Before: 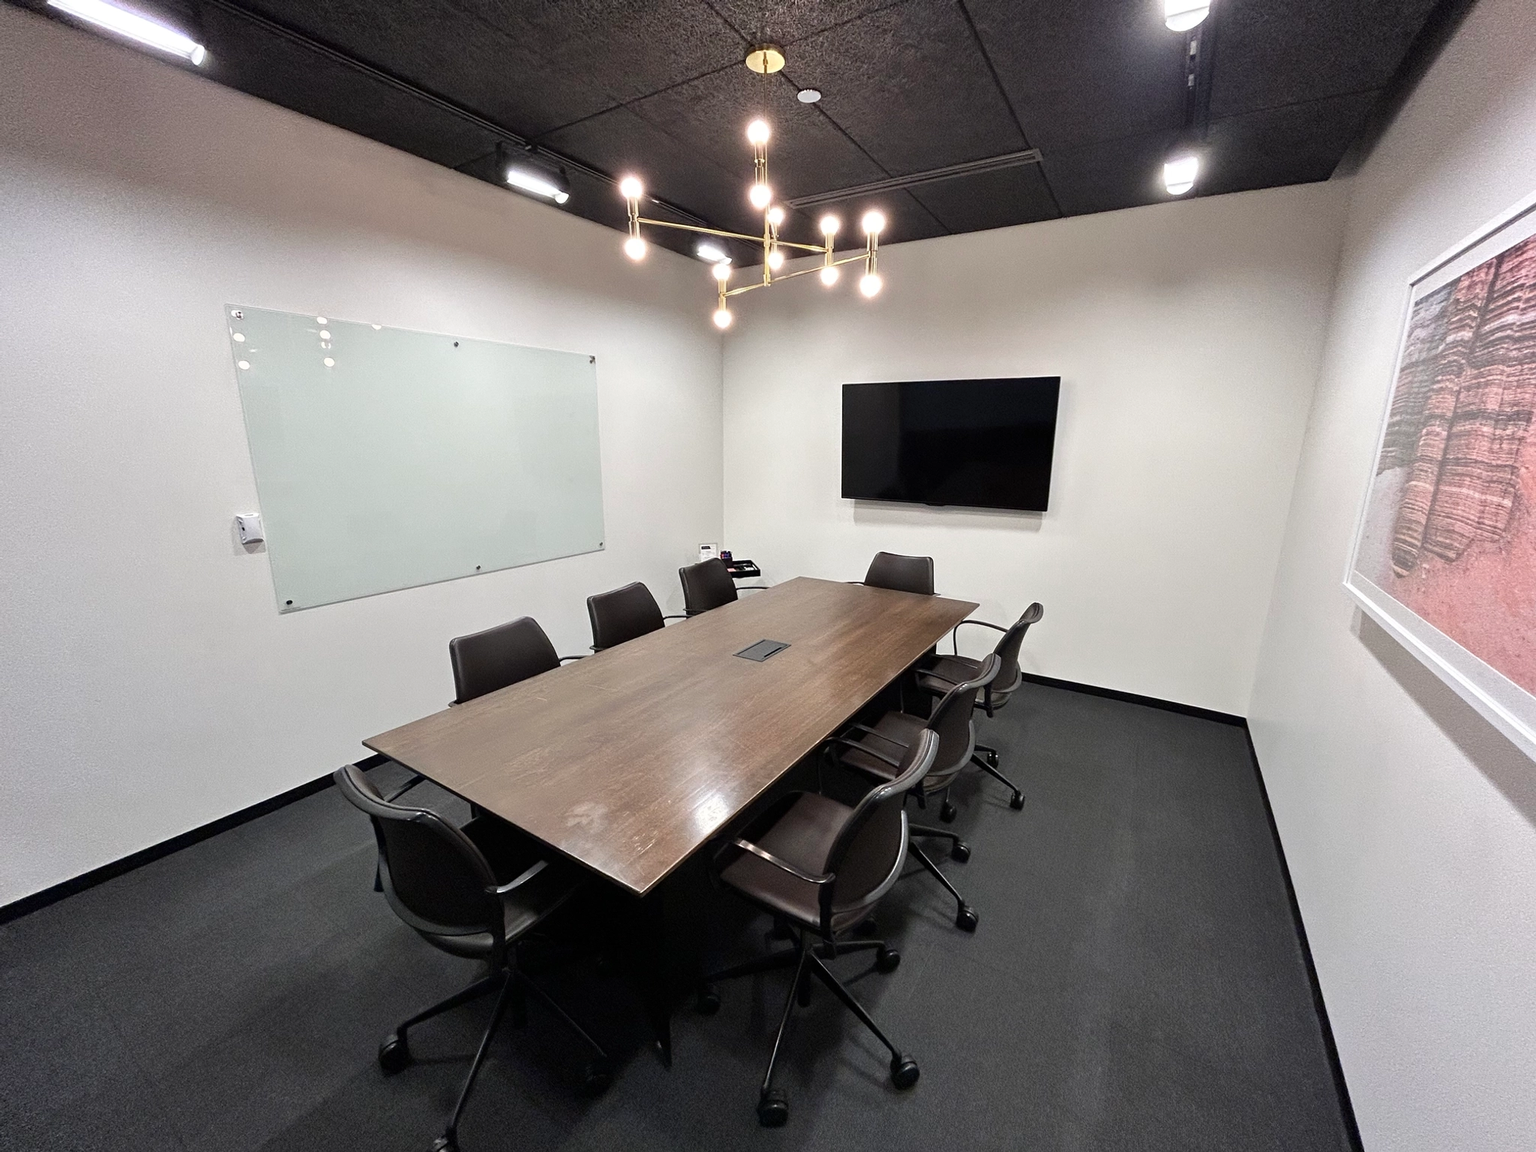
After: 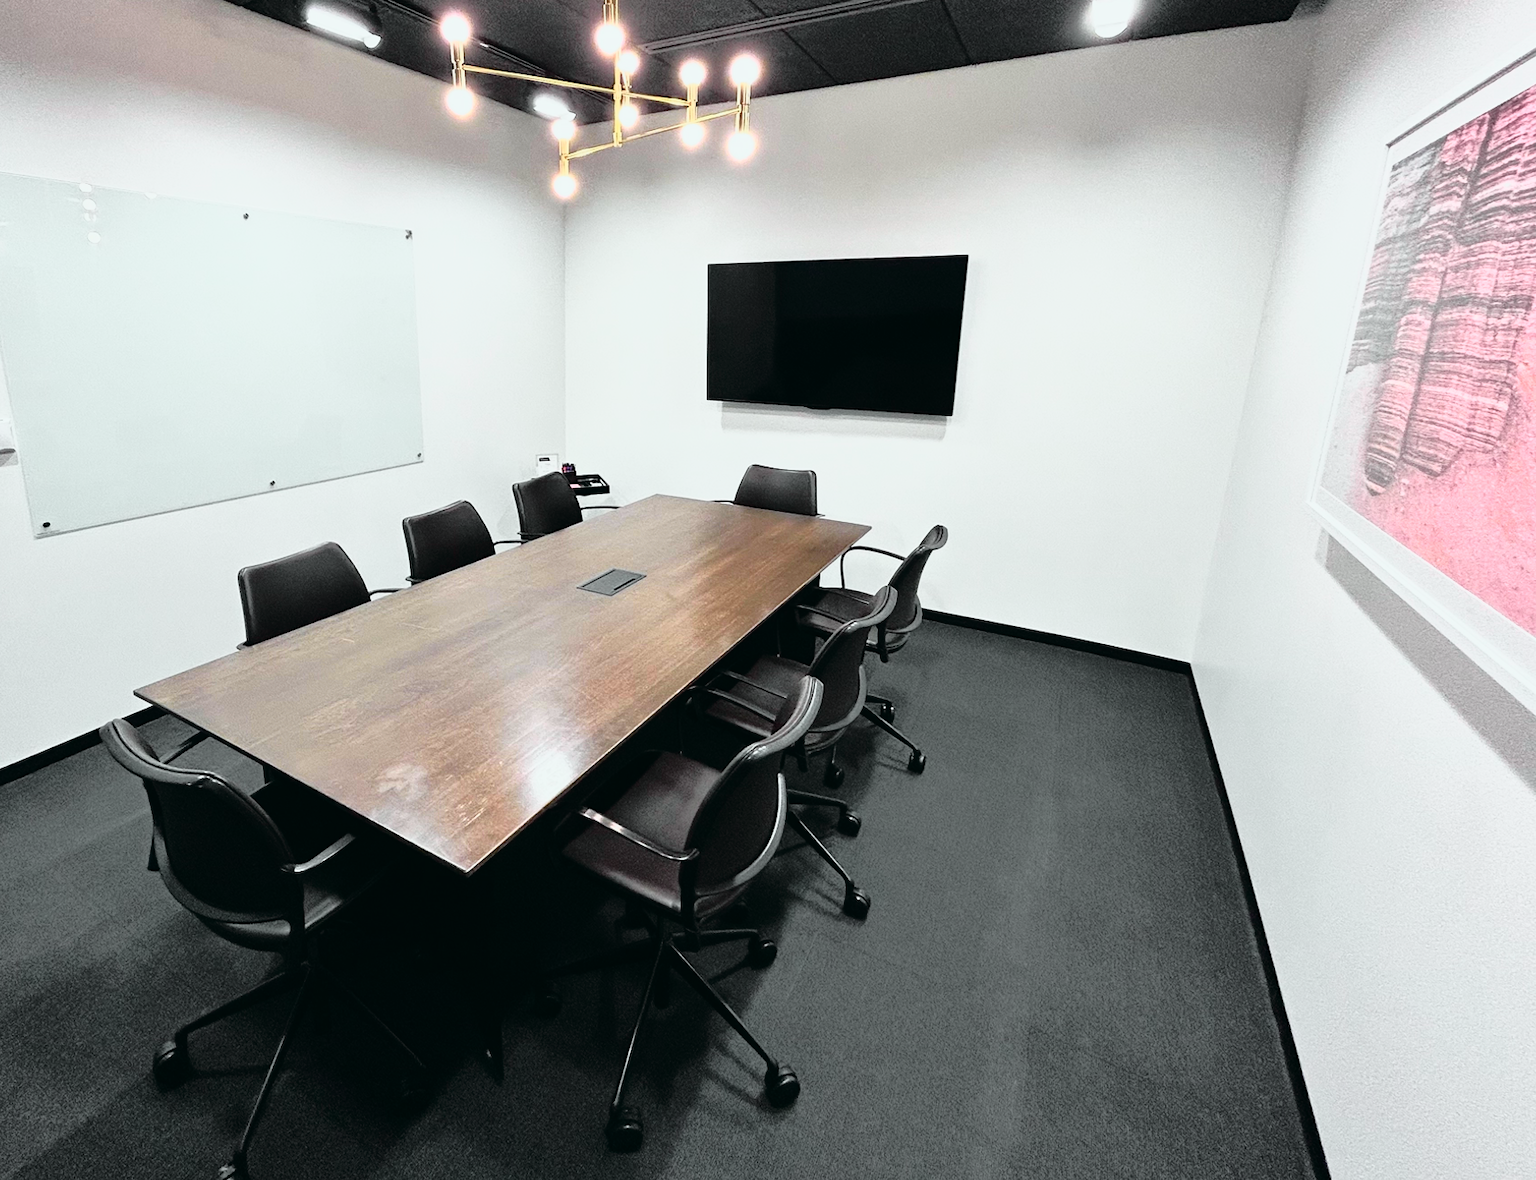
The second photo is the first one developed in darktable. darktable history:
tone curve: curves: ch0 [(0, 0.015) (0.091, 0.055) (0.184, 0.159) (0.304, 0.382) (0.492, 0.579) (0.628, 0.755) (0.832, 0.932) (0.984, 0.963)]; ch1 [(0, 0) (0.34, 0.235) (0.46, 0.46) (0.515, 0.502) (0.553, 0.567) (0.764, 0.815) (1, 1)]; ch2 [(0, 0) (0.44, 0.458) (0.479, 0.492) (0.524, 0.507) (0.557, 0.567) (0.673, 0.699) (1, 1)], color space Lab, independent channels, preserve colors none
crop: left 16.315%, top 14.246%
